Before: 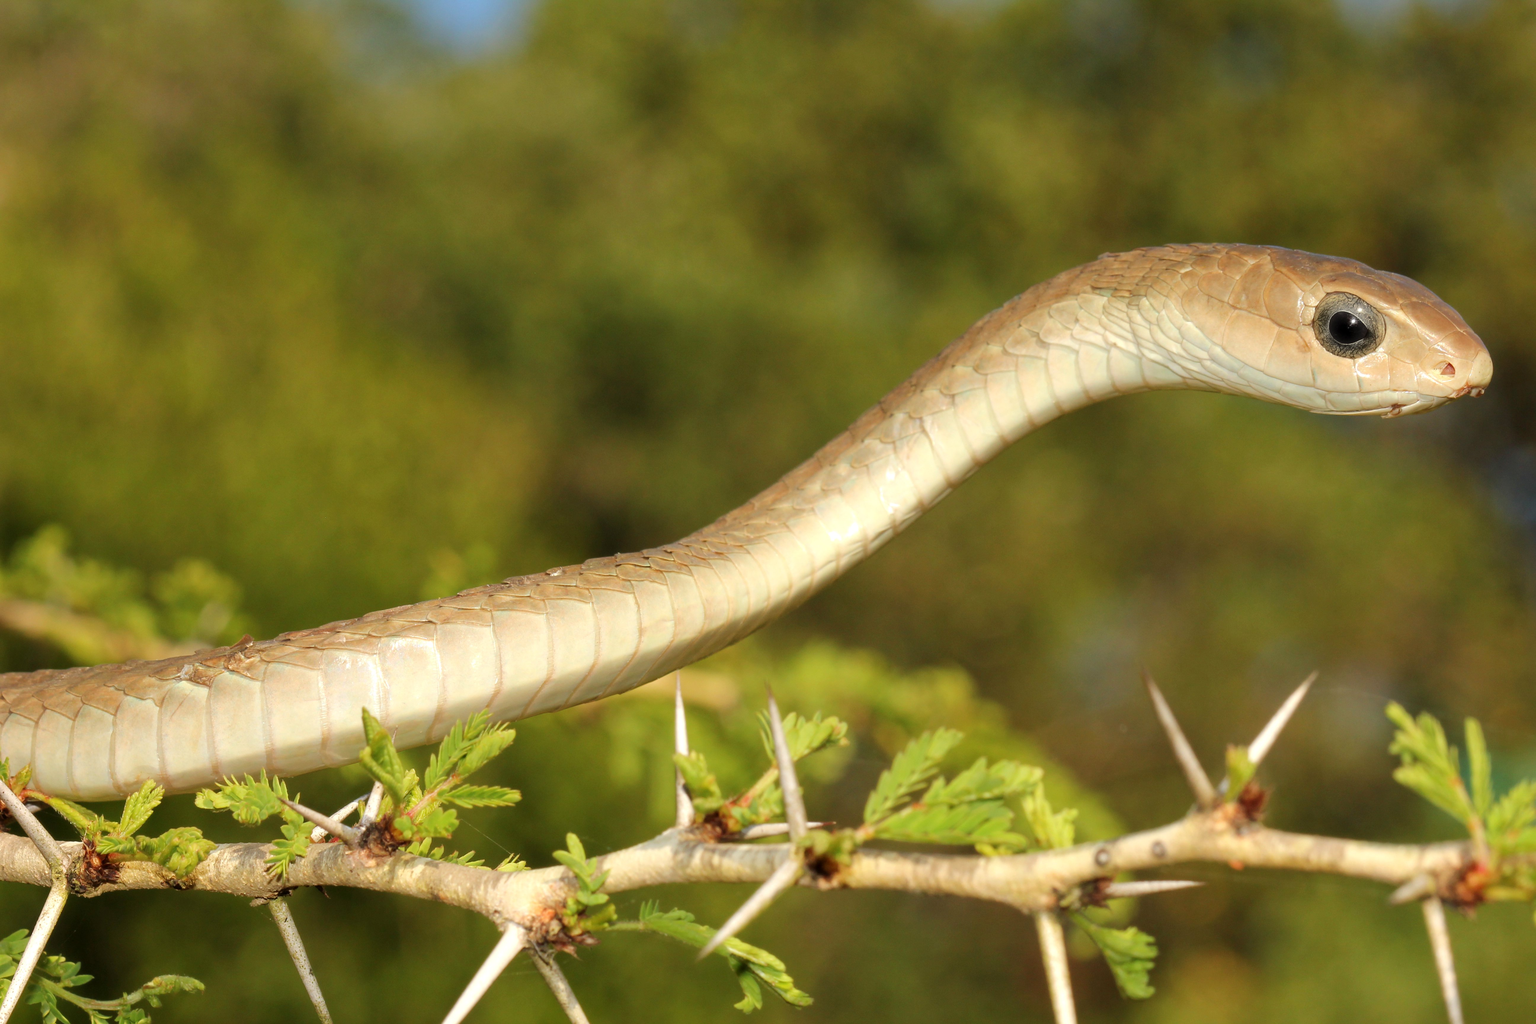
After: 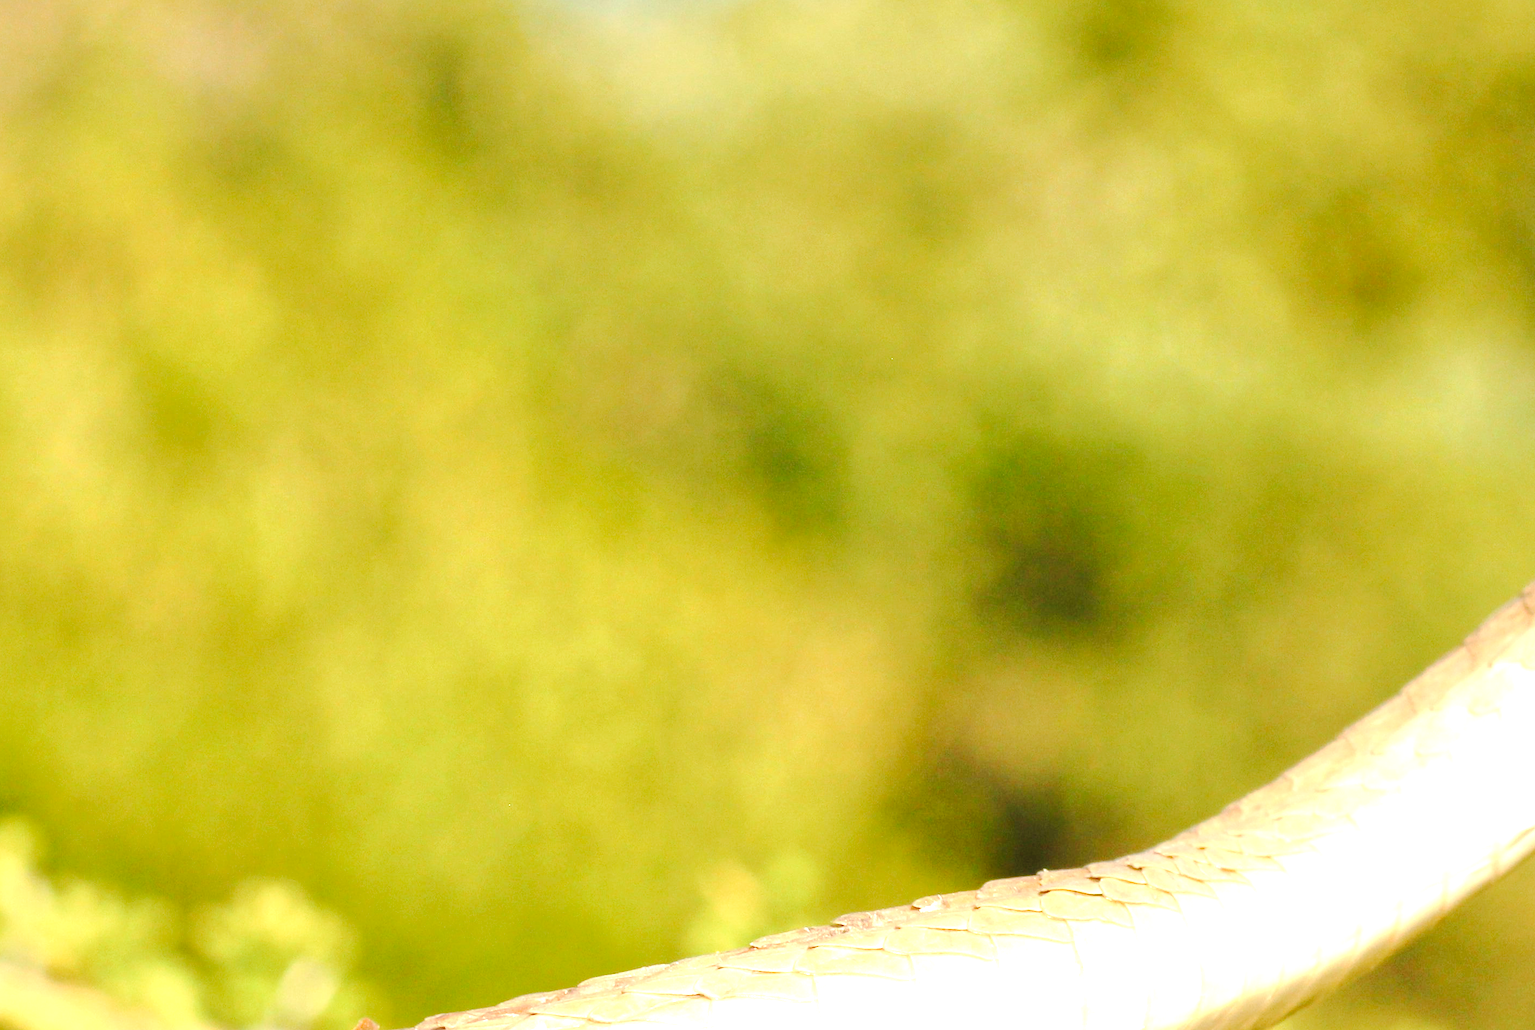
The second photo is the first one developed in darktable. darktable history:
tone equalizer: -7 EV 0.207 EV, -6 EV 0.104 EV, -5 EV 0.075 EV, -4 EV 0.056 EV, -2 EV -0.039 EV, -1 EV -0.021 EV, +0 EV -0.089 EV
crop and rotate: left 3.048%, top 7.495%, right 42.173%, bottom 37.39%
tone curve: curves: ch0 [(0, 0) (0.003, 0.002) (0.011, 0.009) (0.025, 0.018) (0.044, 0.03) (0.069, 0.043) (0.1, 0.057) (0.136, 0.079) (0.177, 0.125) (0.224, 0.178) (0.277, 0.255) (0.335, 0.341) (0.399, 0.443) (0.468, 0.553) (0.543, 0.644) (0.623, 0.718) (0.709, 0.779) (0.801, 0.849) (0.898, 0.929) (1, 1)], preserve colors none
exposure: black level correction 0, exposure 1.749 EV, compensate highlight preservation false
